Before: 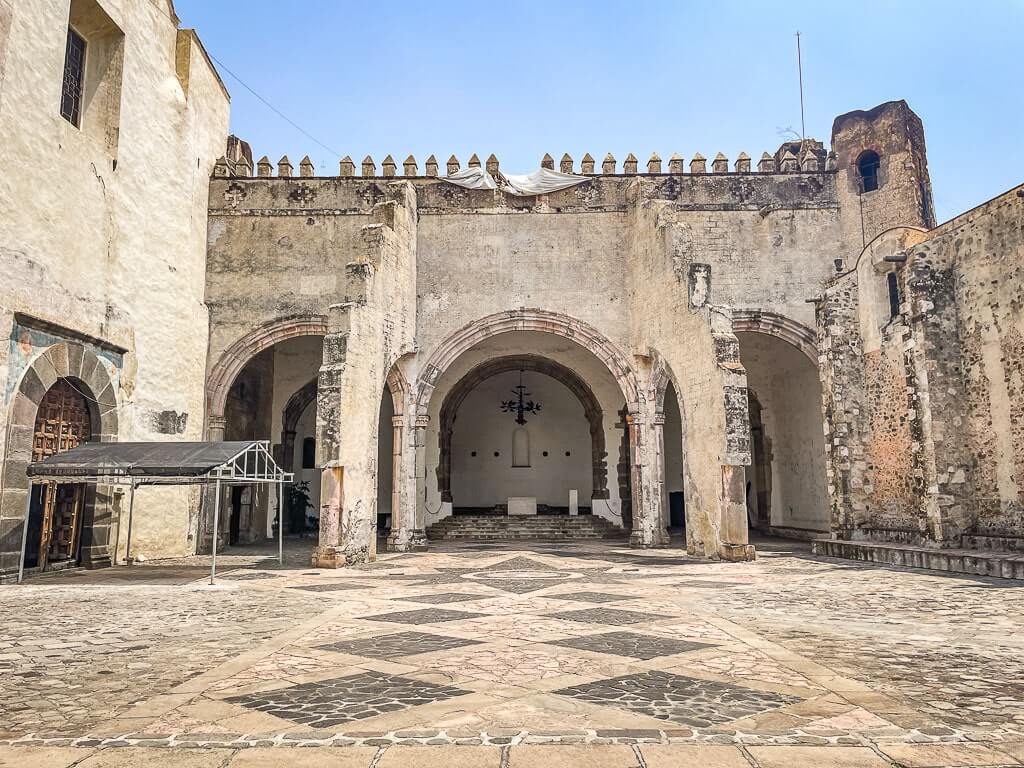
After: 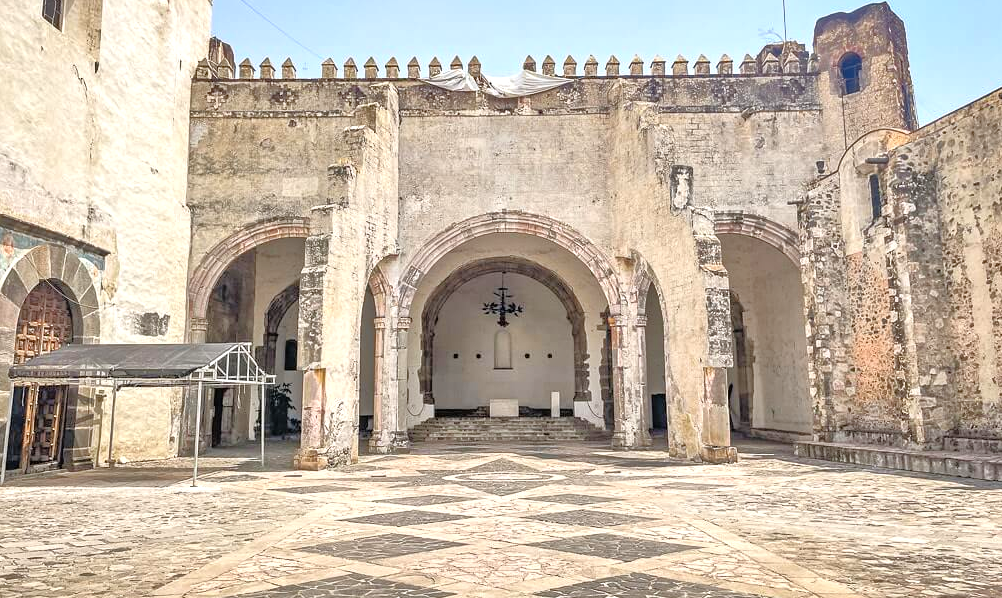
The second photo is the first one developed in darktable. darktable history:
tone equalizer: -7 EV 0.15 EV, -6 EV 0.6 EV, -5 EV 1.15 EV, -4 EV 1.33 EV, -3 EV 1.15 EV, -2 EV 0.6 EV, -1 EV 0.15 EV, mask exposure compensation -0.5 EV
exposure: black level correction 0, exposure 0.3 EV, compensate highlight preservation false
crop and rotate: left 1.814%, top 12.818%, right 0.25%, bottom 9.225%
